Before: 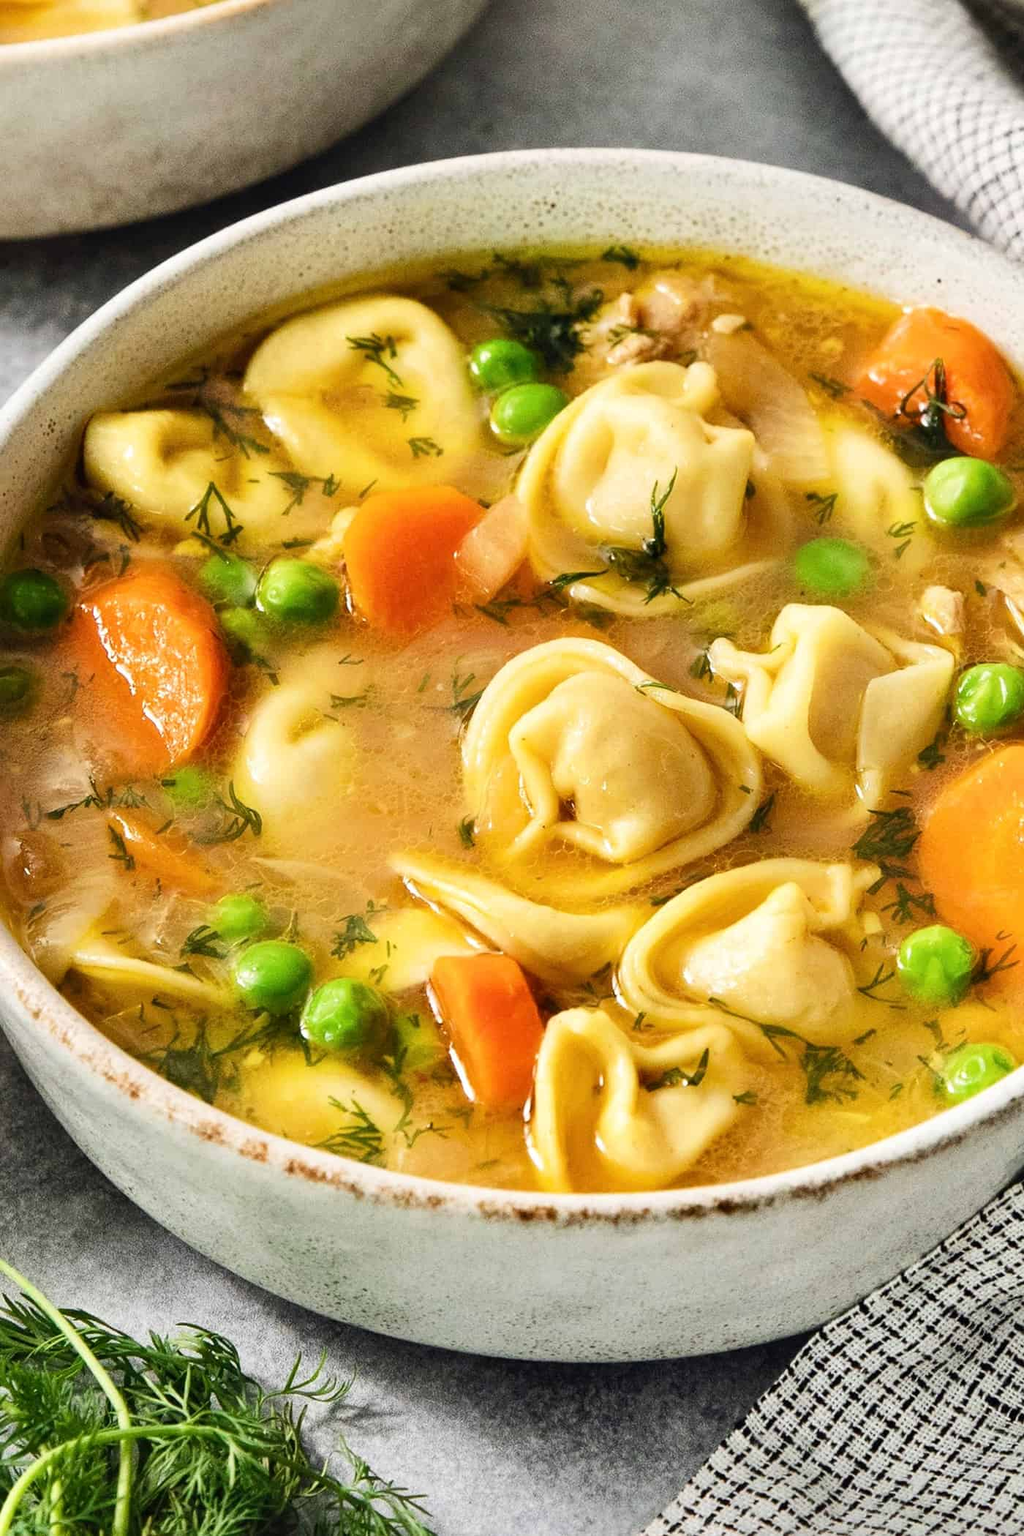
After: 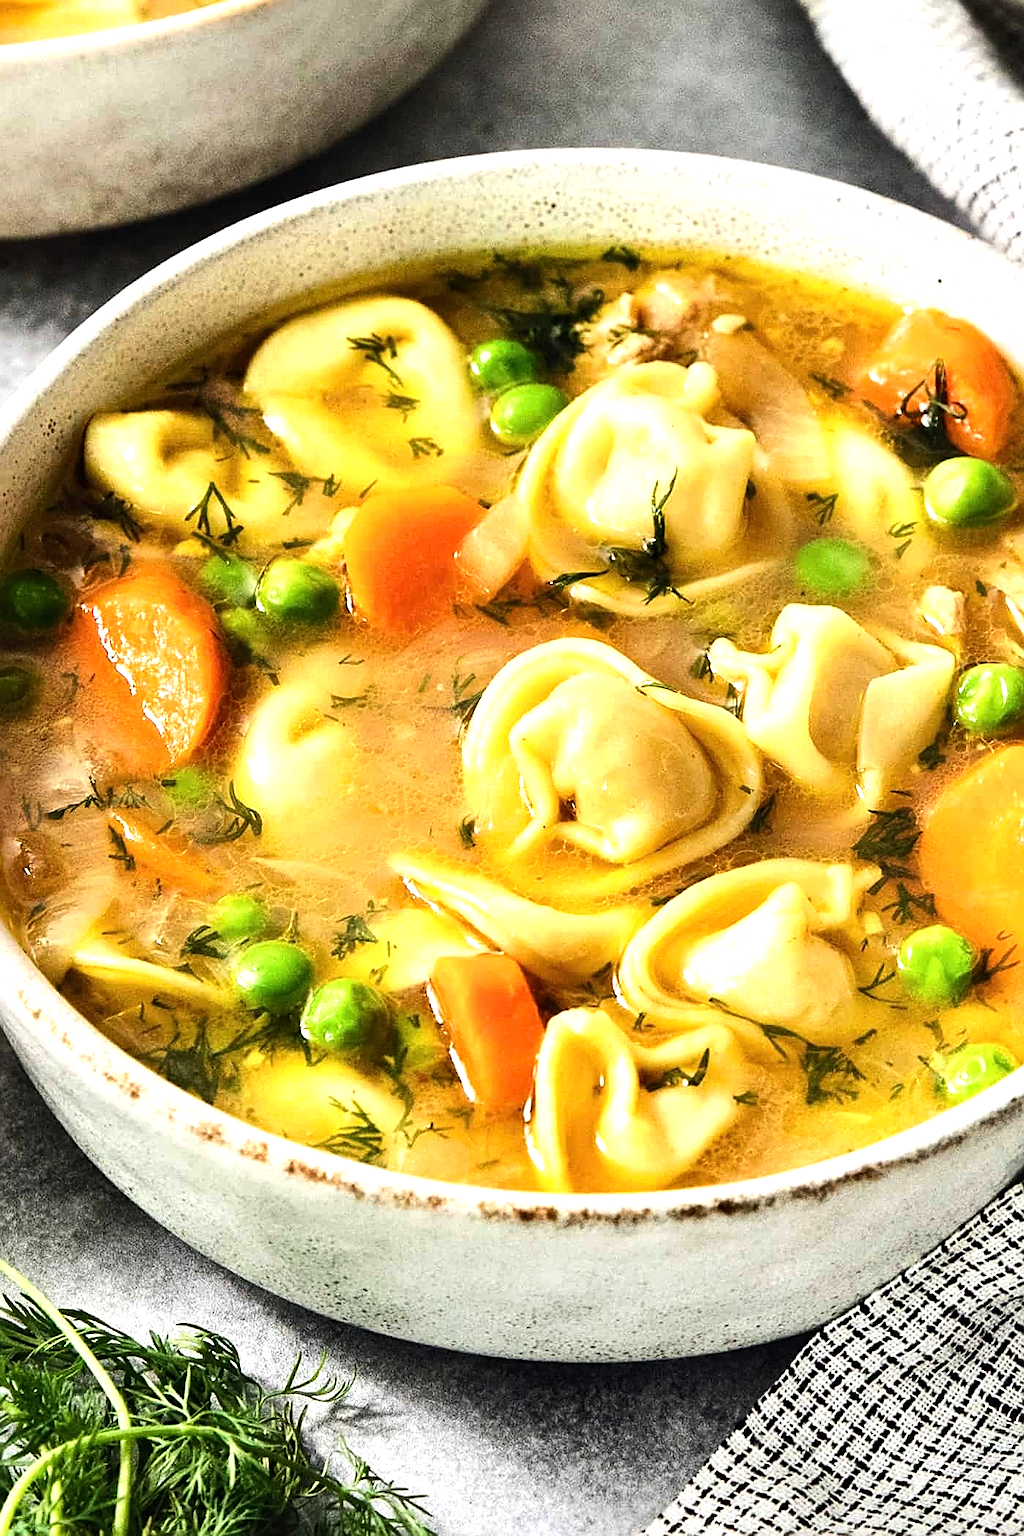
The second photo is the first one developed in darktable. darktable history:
tone equalizer: -8 EV -0.71 EV, -7 EV -0.685 EV, -6 EV -0.602 EV, -5 EV -0.382 EV, -3 EV 0.385 EV, -2 EV 0.6 EV, -1 EV 0.682 EV, +0 EV 0.728 EV, edges refinement/feathering 500, mask exposure compensation -1.57 EV, preserve details no
sharpen: on, module defaults
